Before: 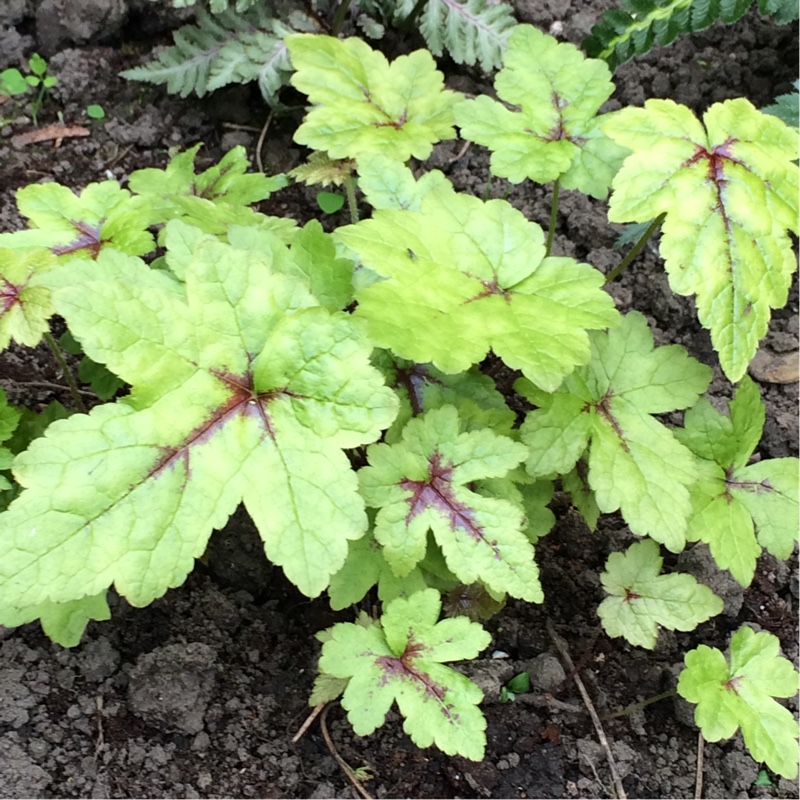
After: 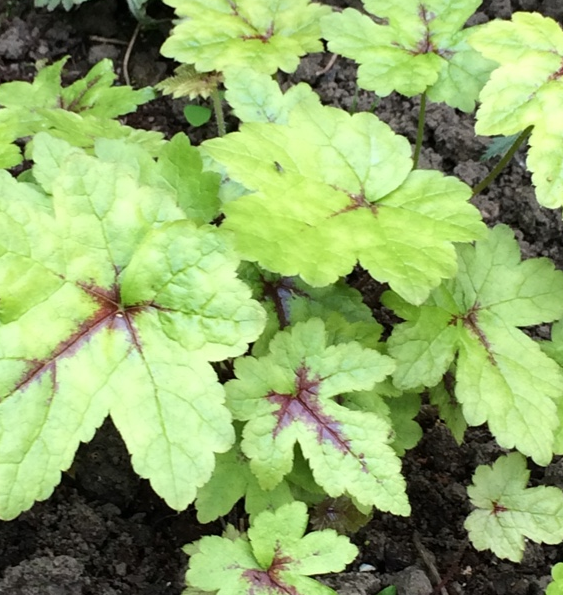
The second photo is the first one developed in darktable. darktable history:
crop and rotate: left 16.677%, top 10.898%, right 12.908%, bottom 14.712%
